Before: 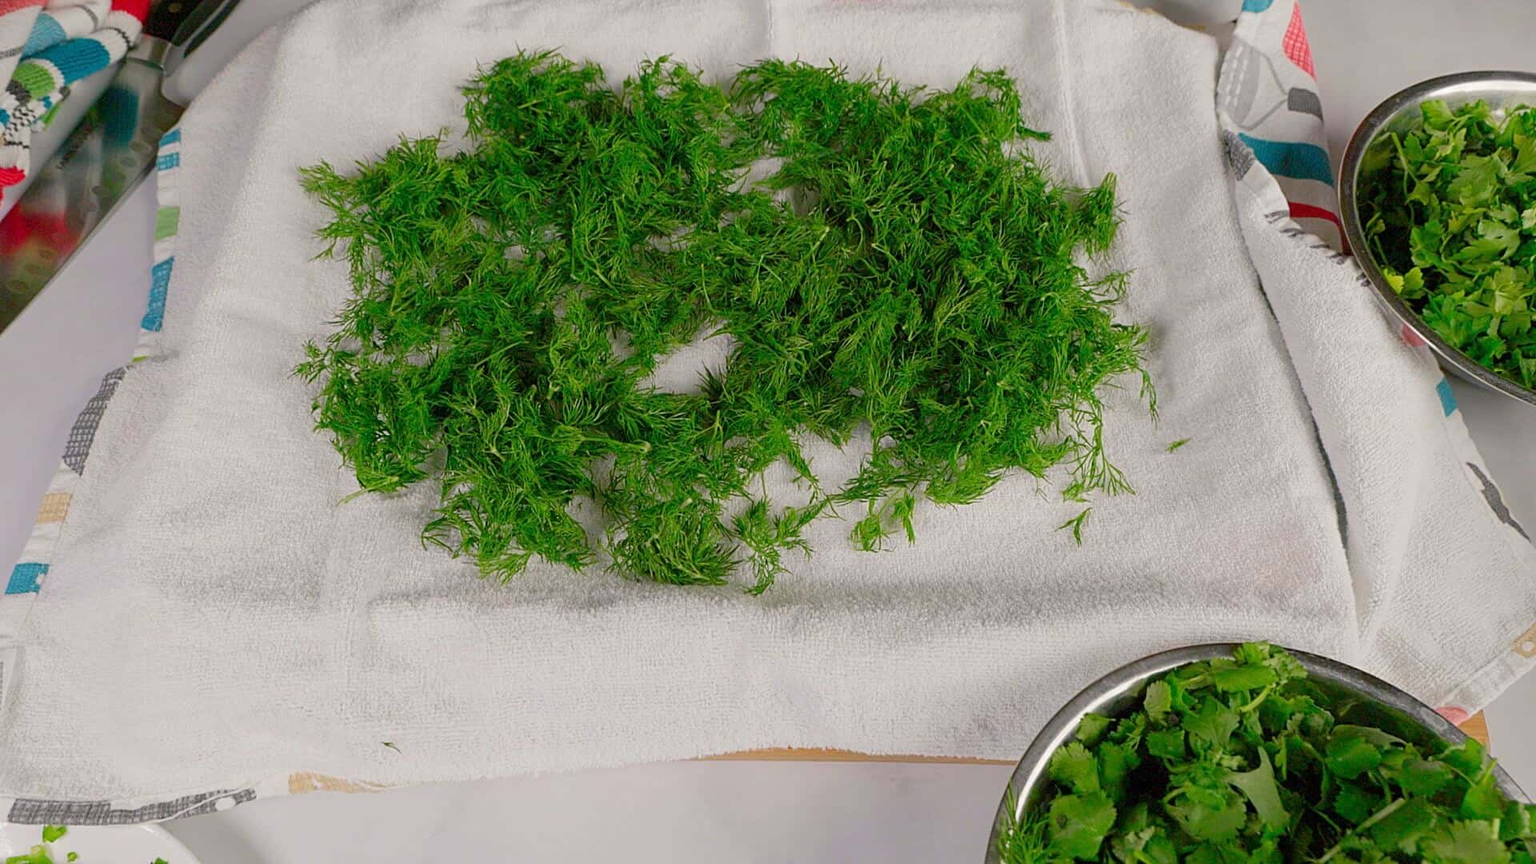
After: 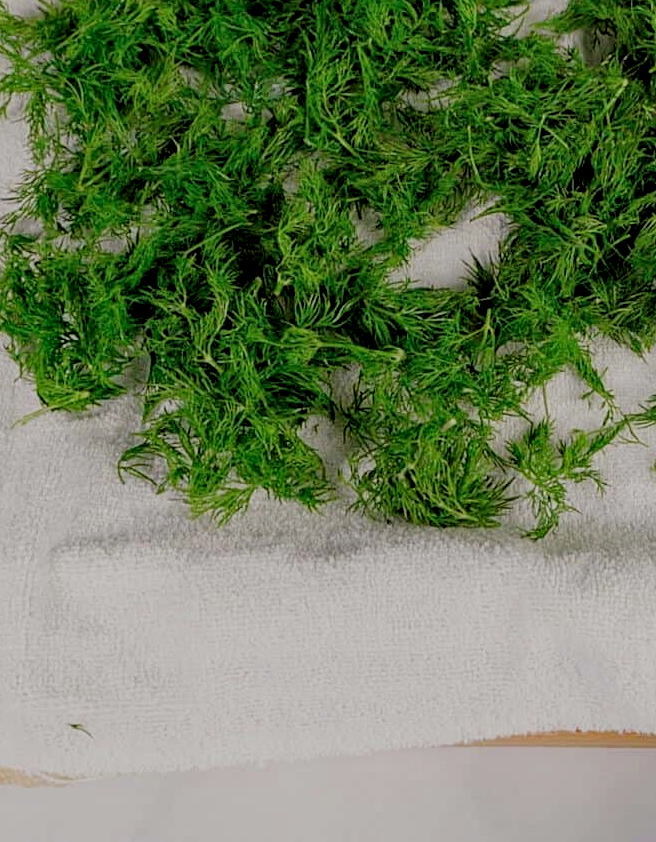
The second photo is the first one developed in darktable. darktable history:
local contrast: on, module defaults
crop and rotate: left 21.309%, top 18.959%, right 44.518%, bottom 2.997%
filmic rgb: black relative exposure -4.86 EV, white relative exposure 4.06 EV, threshold 5.94 EV, hardness 2.83, enable highlight reconstruction true
